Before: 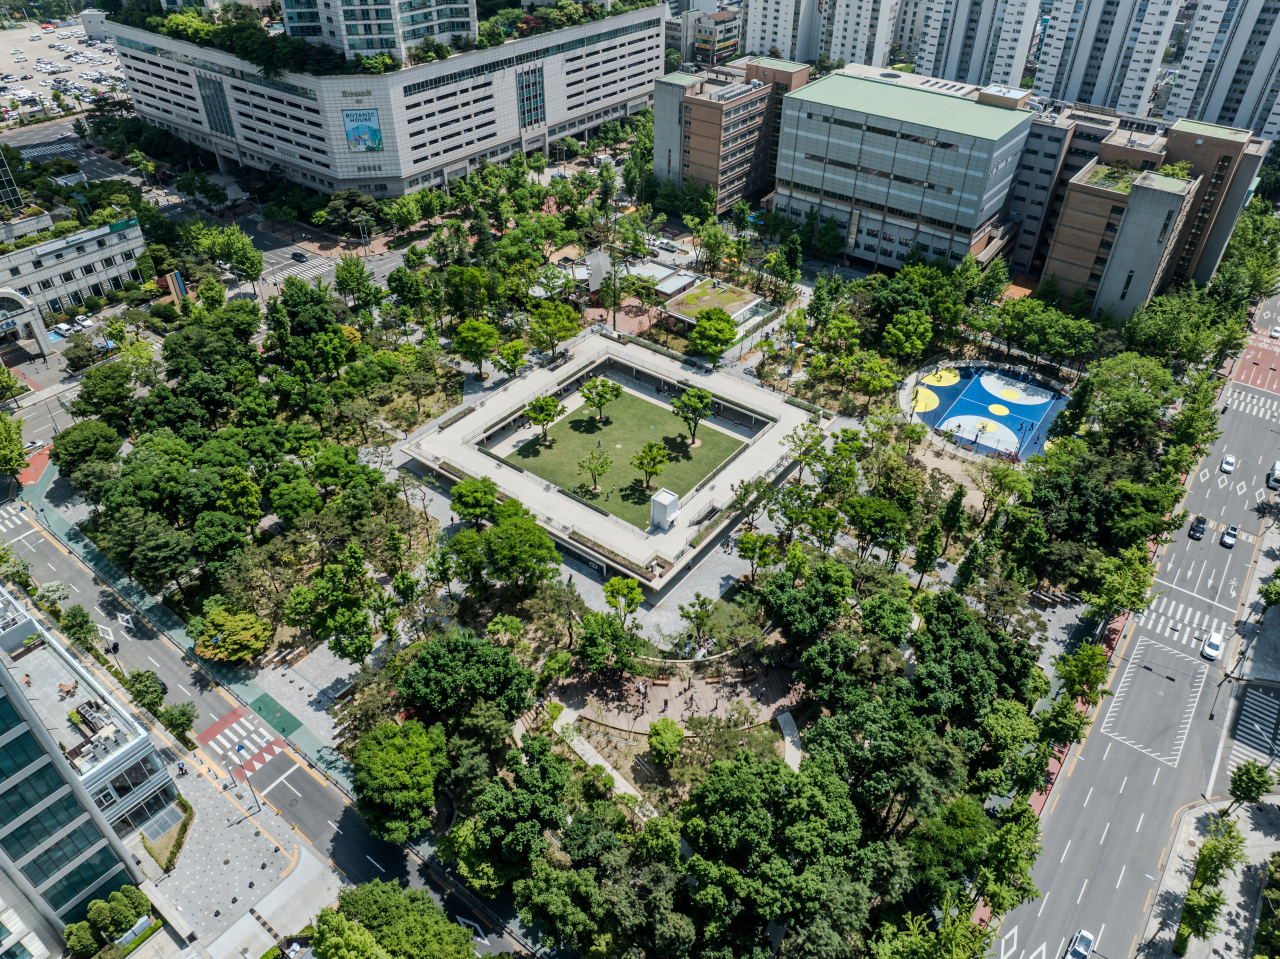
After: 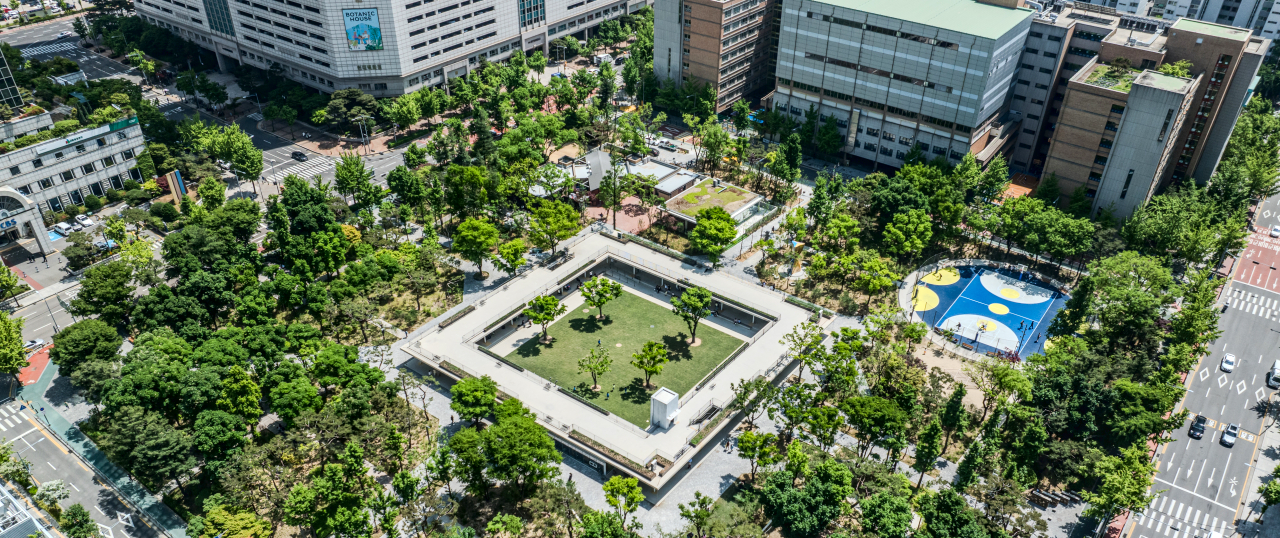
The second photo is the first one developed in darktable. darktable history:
crop and rotate: top 10.605%, bottom 33.274%
local contrast: on, module defaults
tone curve: curves: ch0 [(0, 0.028) (0.138, 0.156) (0.468, 0.516) (0.754, 0.823) (1, 1)], color space Lab, linked channels, preserve colors none
